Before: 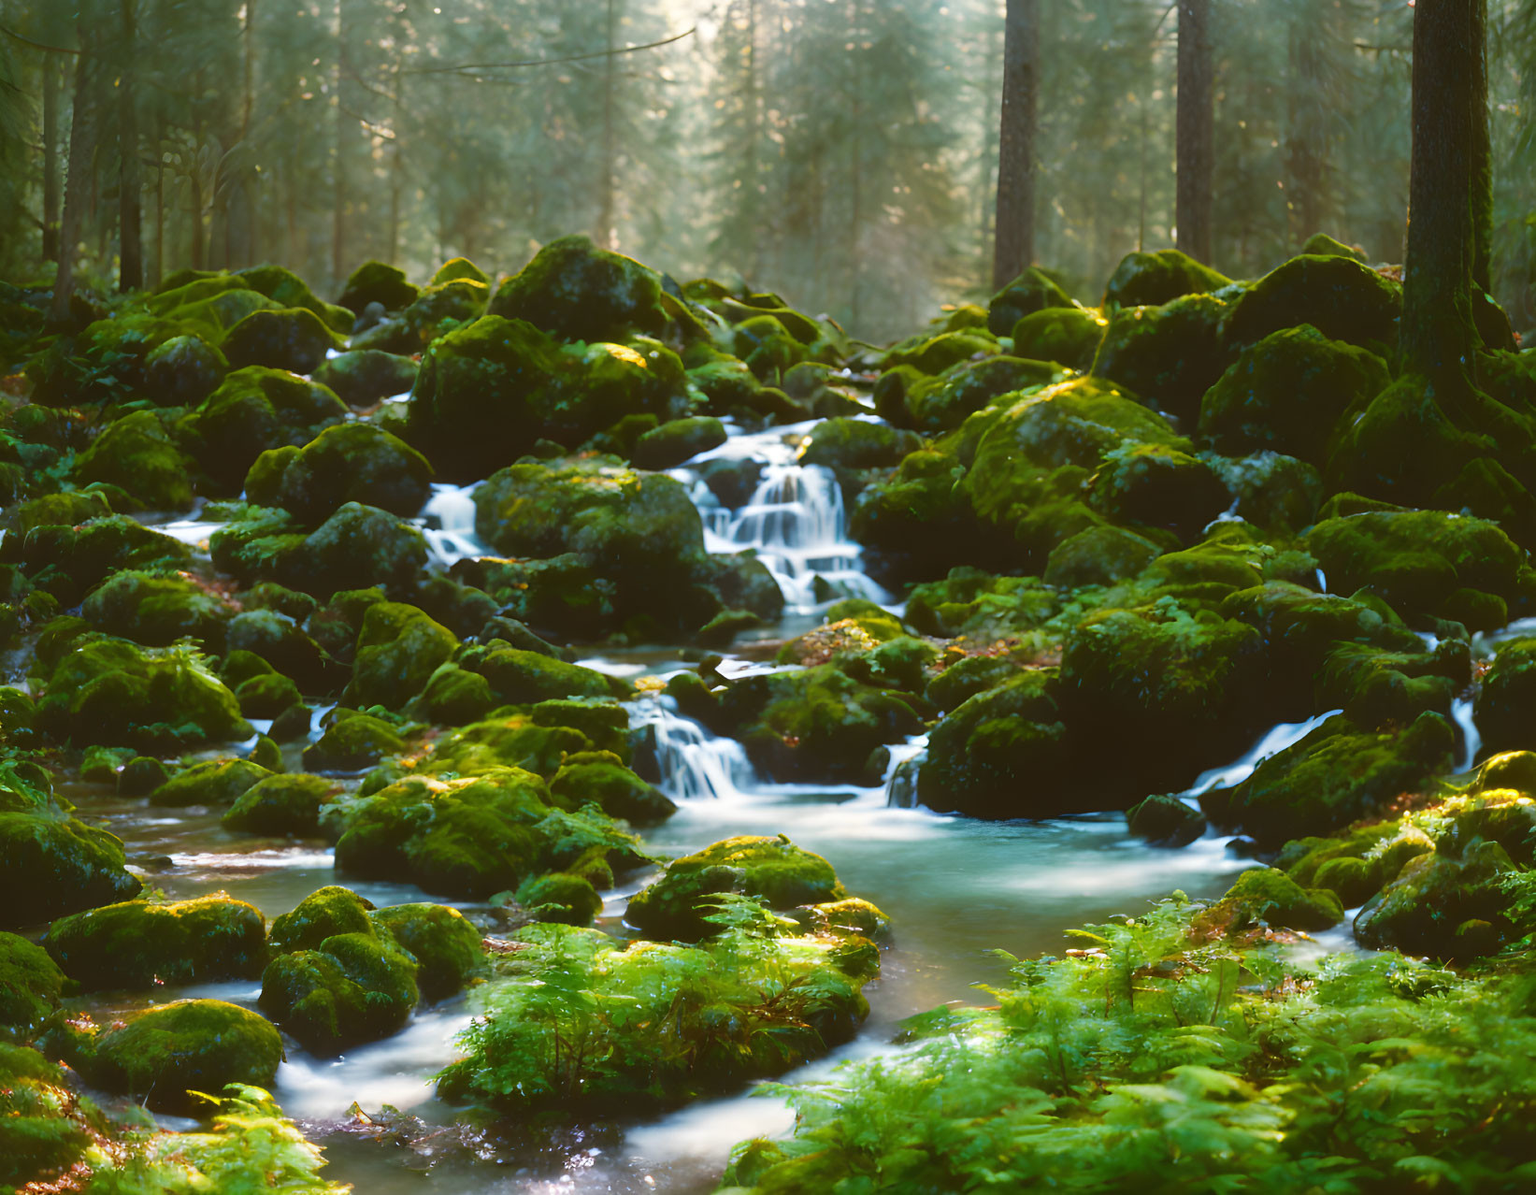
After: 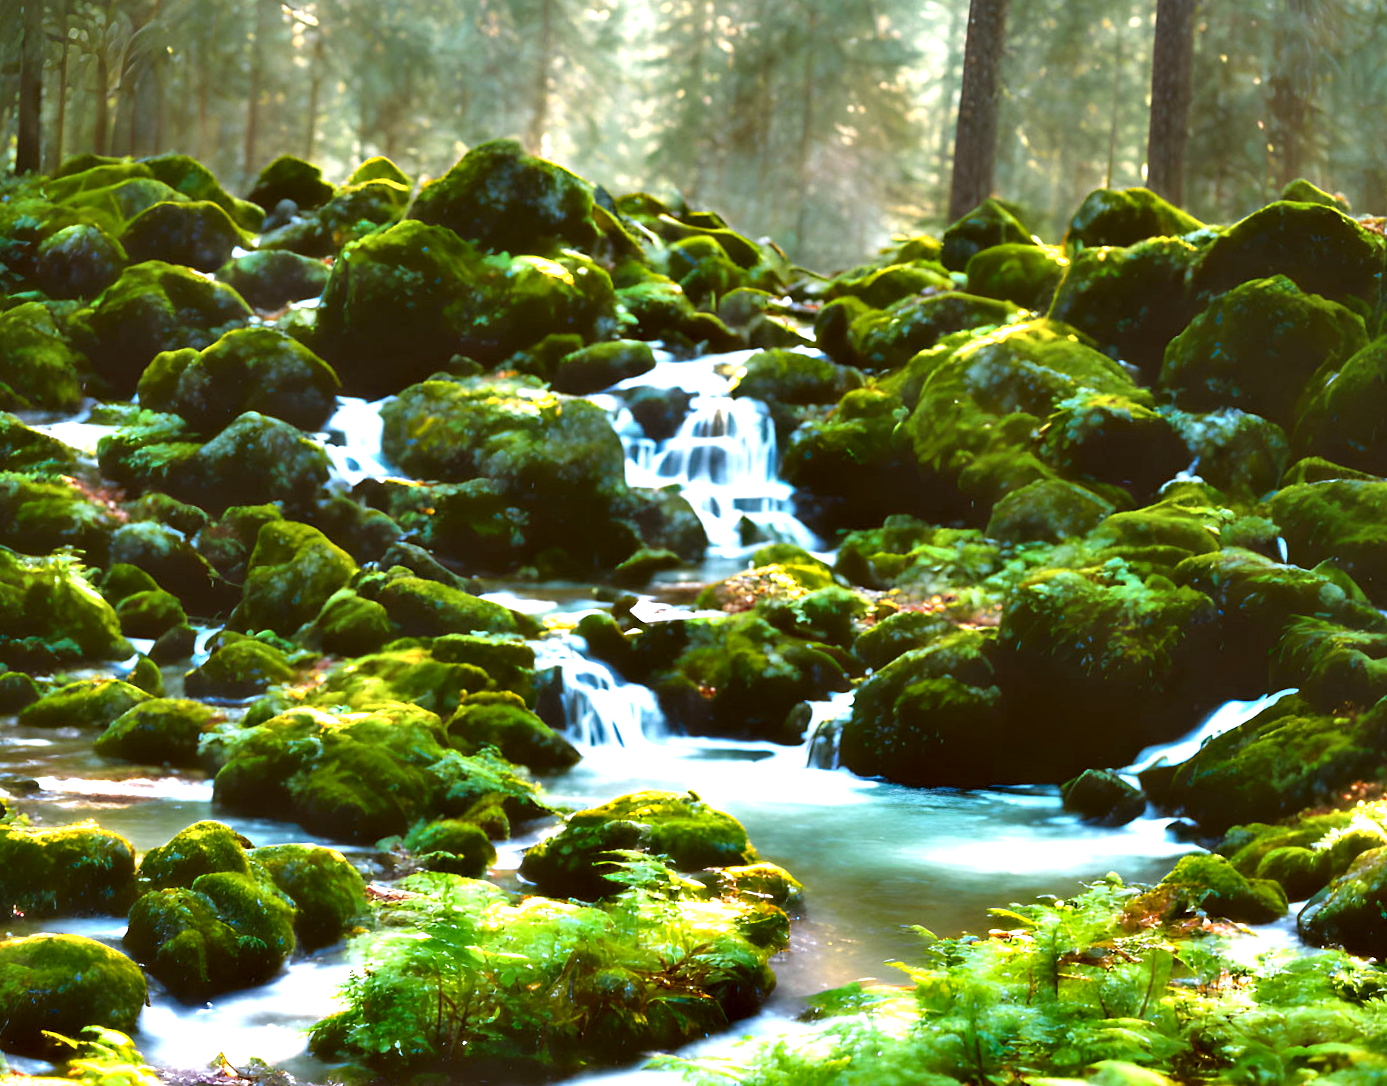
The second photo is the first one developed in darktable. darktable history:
exposure: exposure 0.754 EV, compensate highlight preservation false
crop and rotate: angle -3°, left 5.242%, top 5.22%, right 4.737%, bottom 4.137%
contrast equalizer: octaves 7, y [[0.6 ×6], [0.55 ×6], [0 ×6], [0 ×6], [0 ×6]]
